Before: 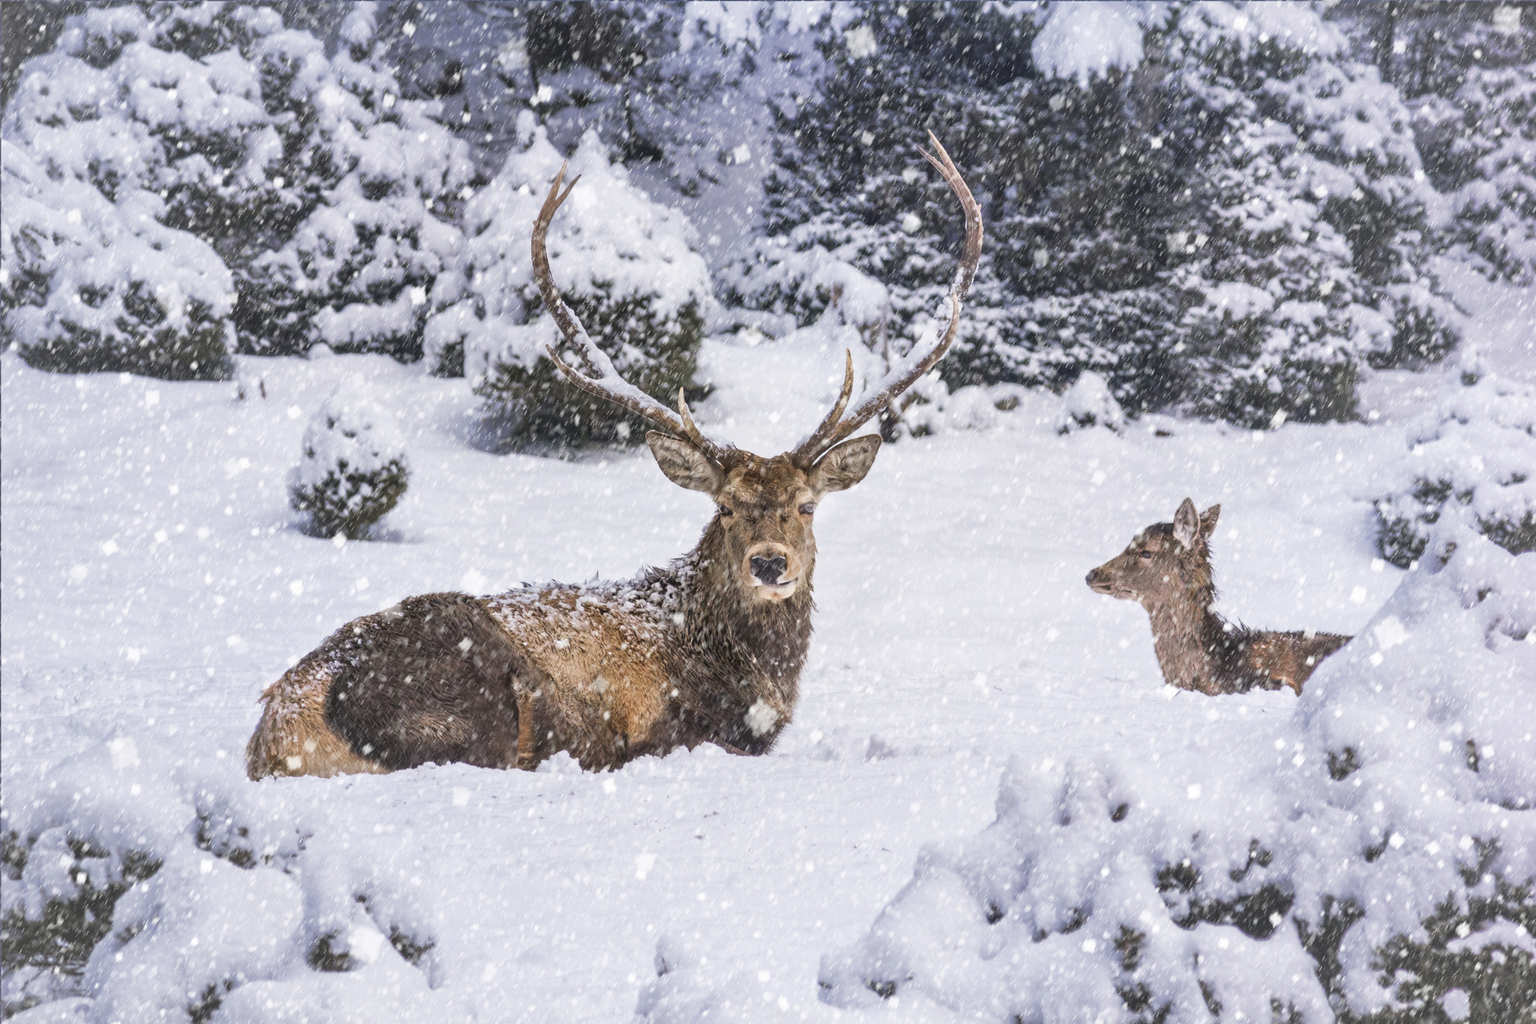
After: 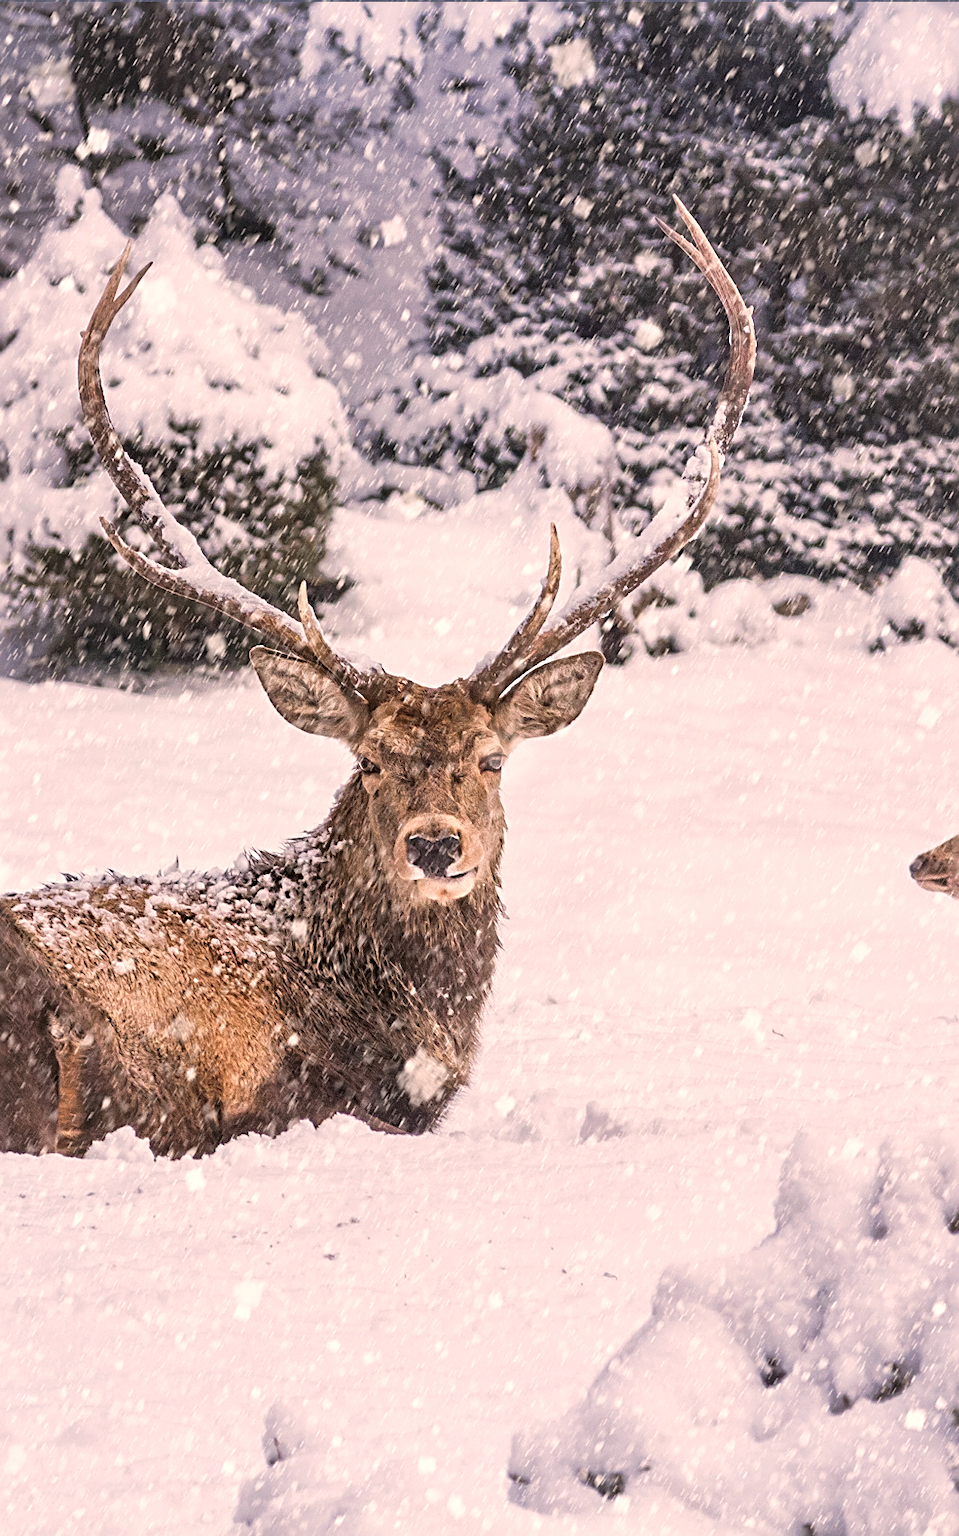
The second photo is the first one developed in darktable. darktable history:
sharpen: radius 2.543, amount 0.636
crop: left 31.229%, right 27.105%
color contrast: green-magenta contrast 0.84, blue-yellow contrast 0.86
white balance: red 1.127, blue 0.943
